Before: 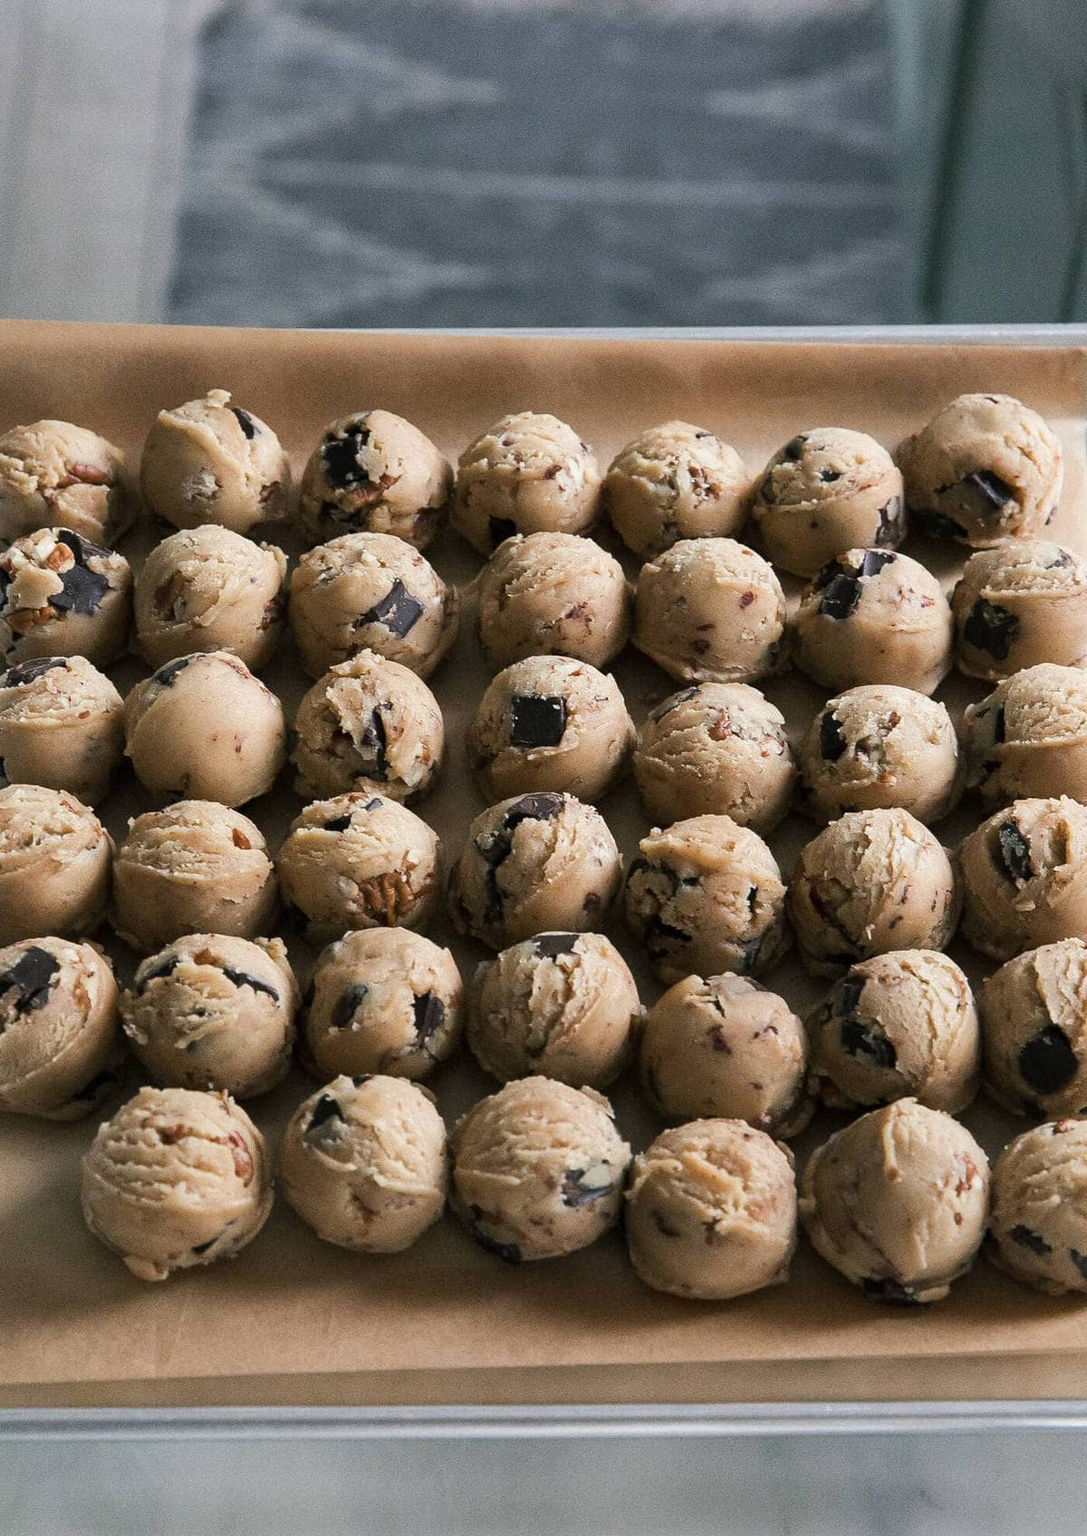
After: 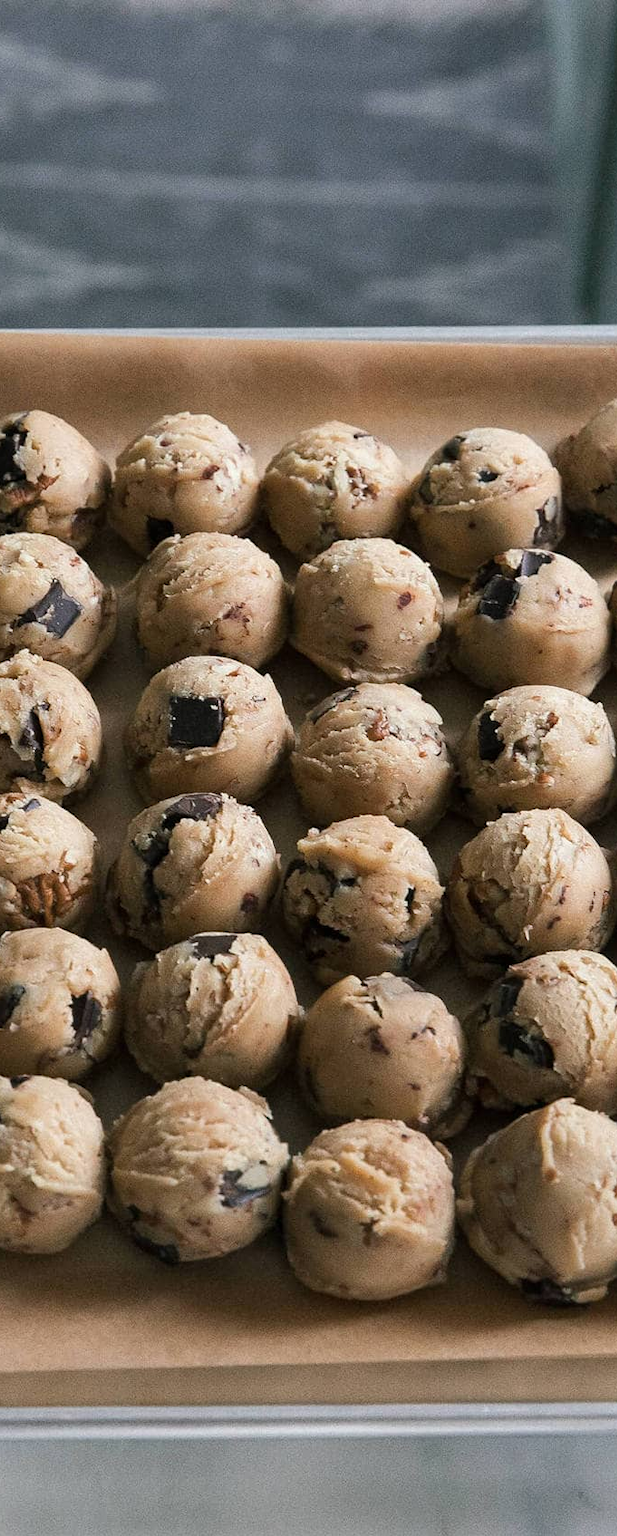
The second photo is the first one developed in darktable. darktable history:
crop: left 31.57%, top 0.019%, right 11.641%
